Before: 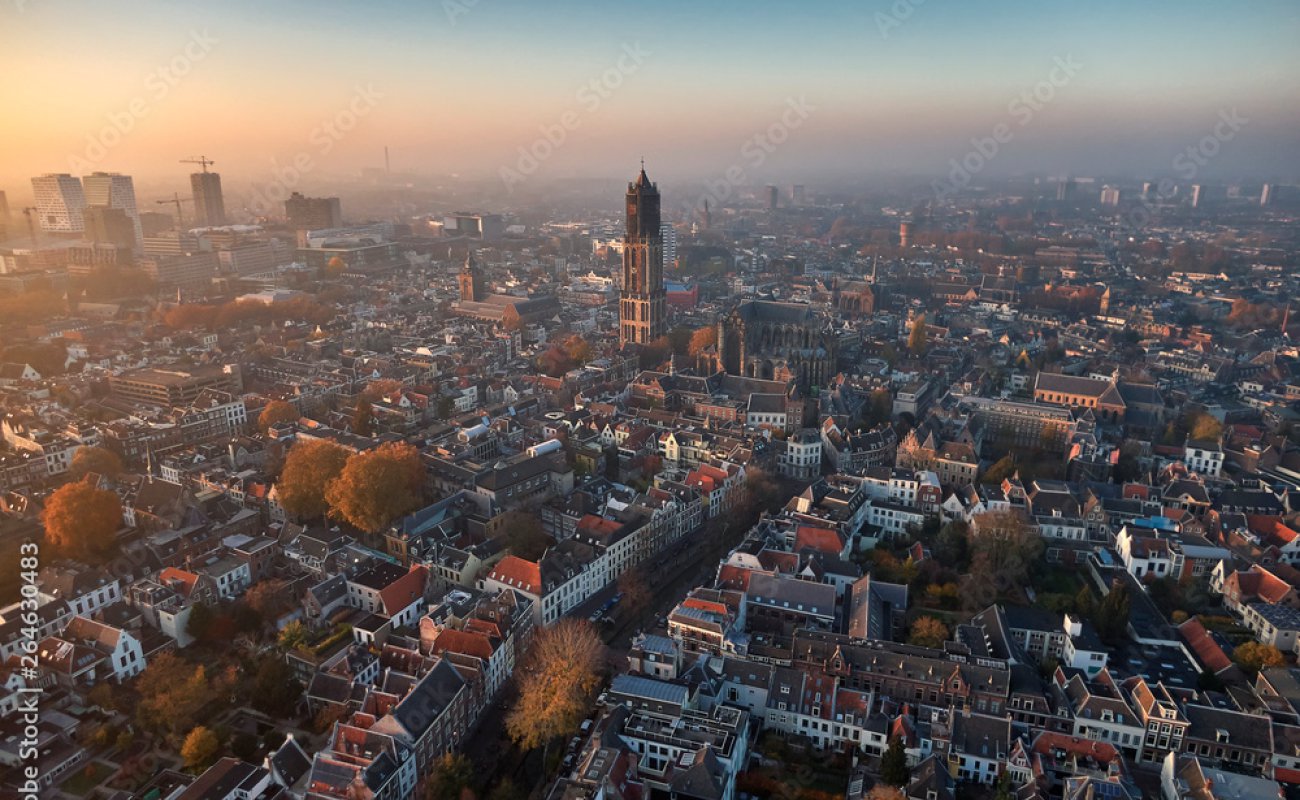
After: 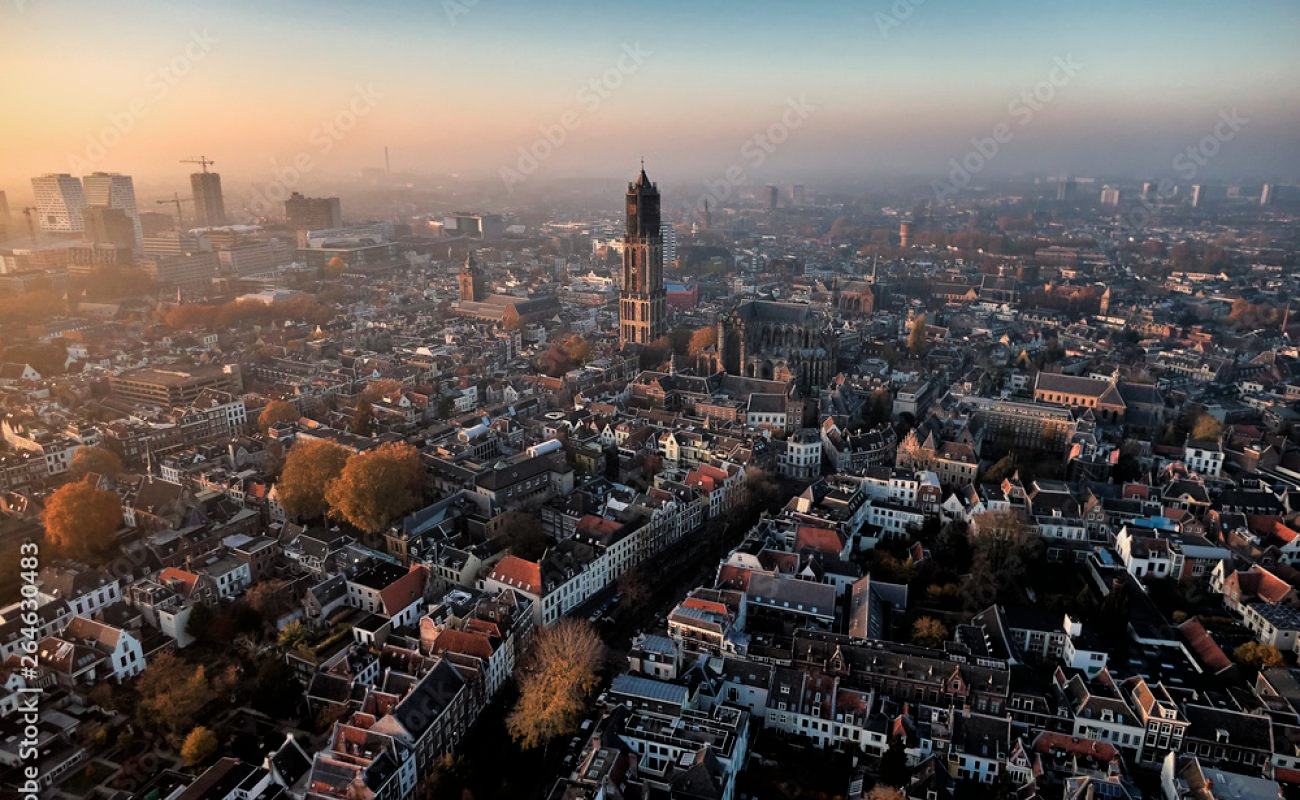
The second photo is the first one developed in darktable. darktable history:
color zones: curves: ch0 [(0, 0.5) (0.143, 0.5) (0.286, 0.456) (0.429, 0.5) (0.571, 0.5) (0.714, 0.5) (0.857, 0.5) (1, 0.5)]; ch1 [(0, 0.5) (0.143, 0.5) (0.286, 0.422) (0.429, 0.5) (0.571, 0.5) (0.714, 0.5) (0.857, 0.5) (1, 0.5)]
filmic rgb: black relative exposure -4.91 EV, white relative exposure 2.84 EV, hardness 3.7
